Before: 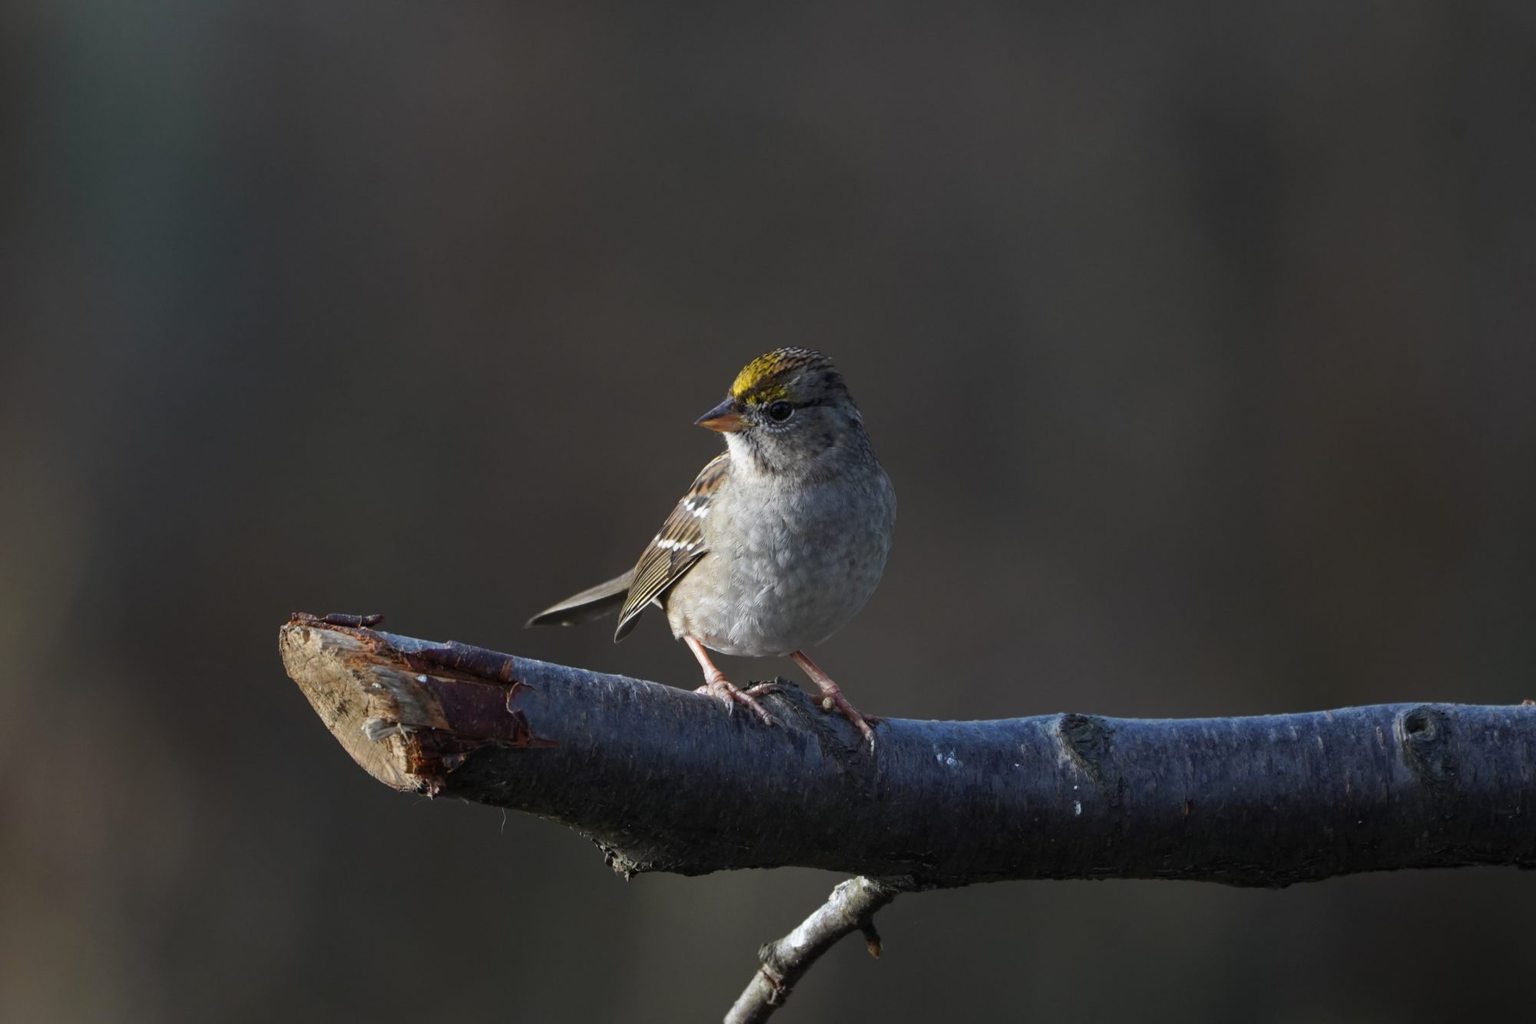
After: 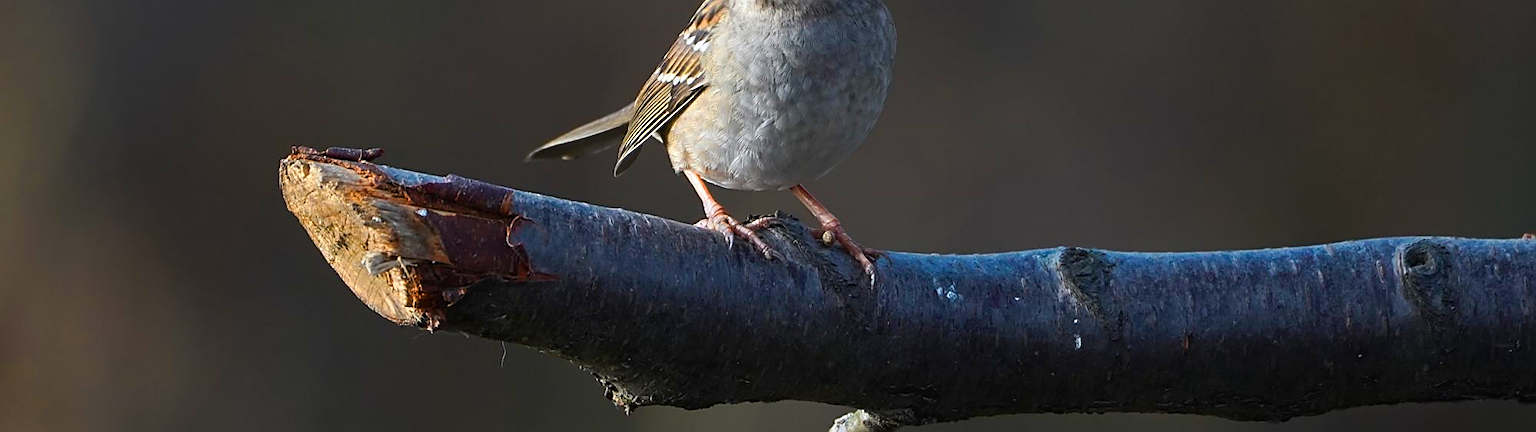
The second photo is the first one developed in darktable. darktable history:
color balance rgb: linear chroma grading › global chroma 24.56%, perceptual saturation grading › global saturation 29.67%, global vibrance 20%
sharpen: radius 1.418, amount 1.234, threshold 0.676
crop: top 45.606%, bottom 12.109%
color zones: curves: ch0 [(0.018, 0.548) (0.224, 0.64) (0.425, 0.447) (0.675, 0.575) (0.732, 0.579)]; ch1 [(0.066, 0.487) (0.25, 0.5) (0.404, 0.43) (0.75, 0.421) (0.956, 0.421)]; ch2 [(0.044, 0.561) (0.215, 0.465) (0.399, 0.544) (0.465, 0.548) (0.614, 0.447) (0.724, 0.43) (0.882, 0.623) (0.956, 0.632)]
